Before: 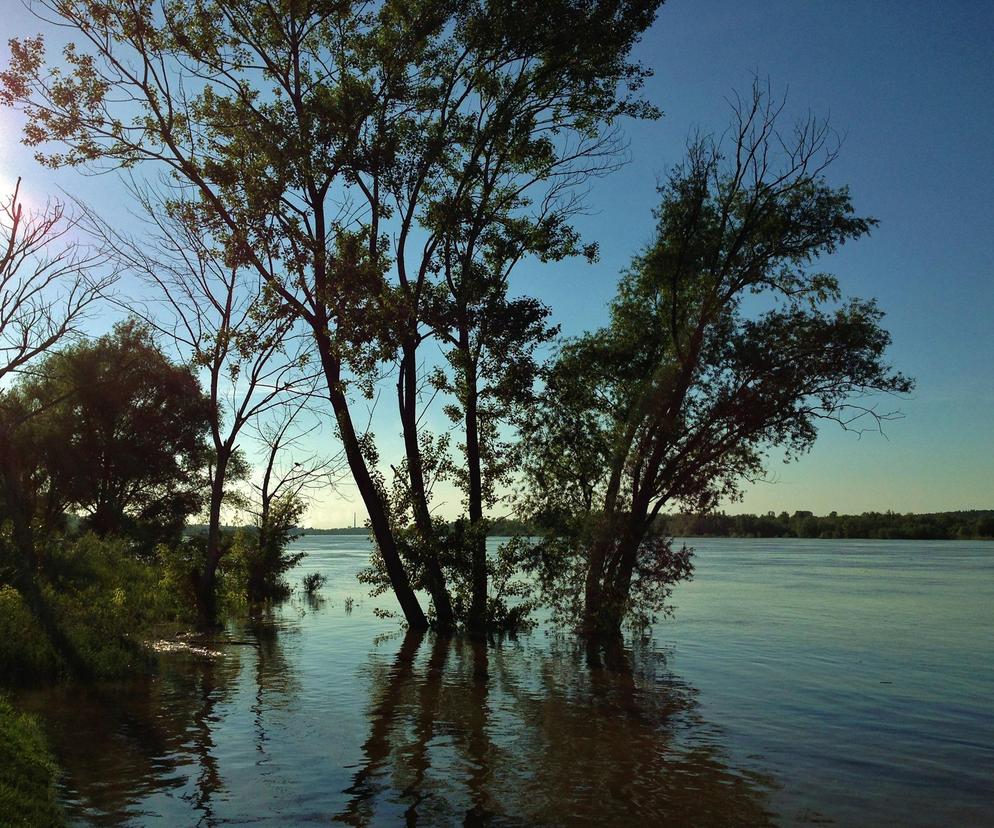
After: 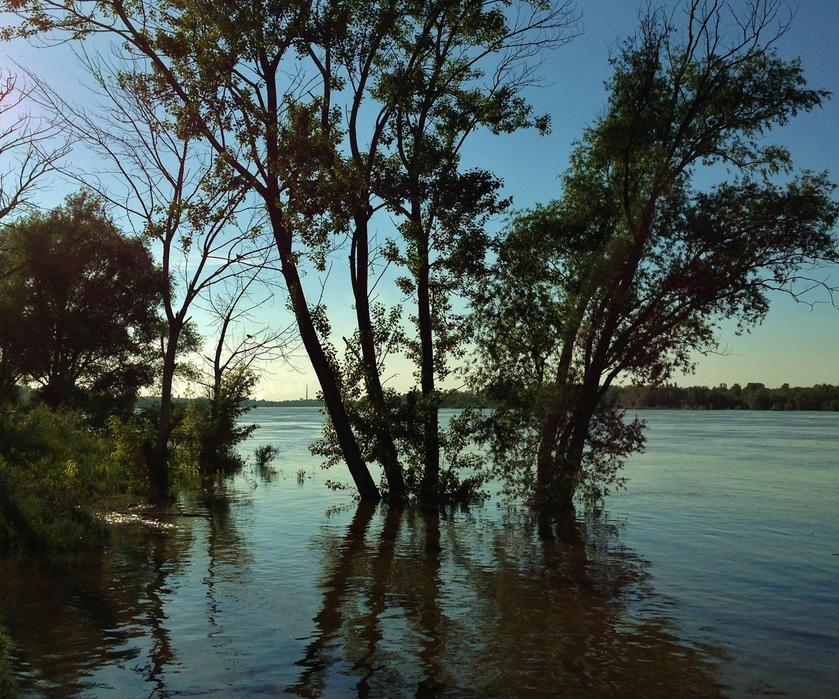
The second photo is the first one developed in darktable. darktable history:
rotate and perspective: automatic cropping off
crop and rotate: left 4.842%, top 15.51%, right 10.668%
